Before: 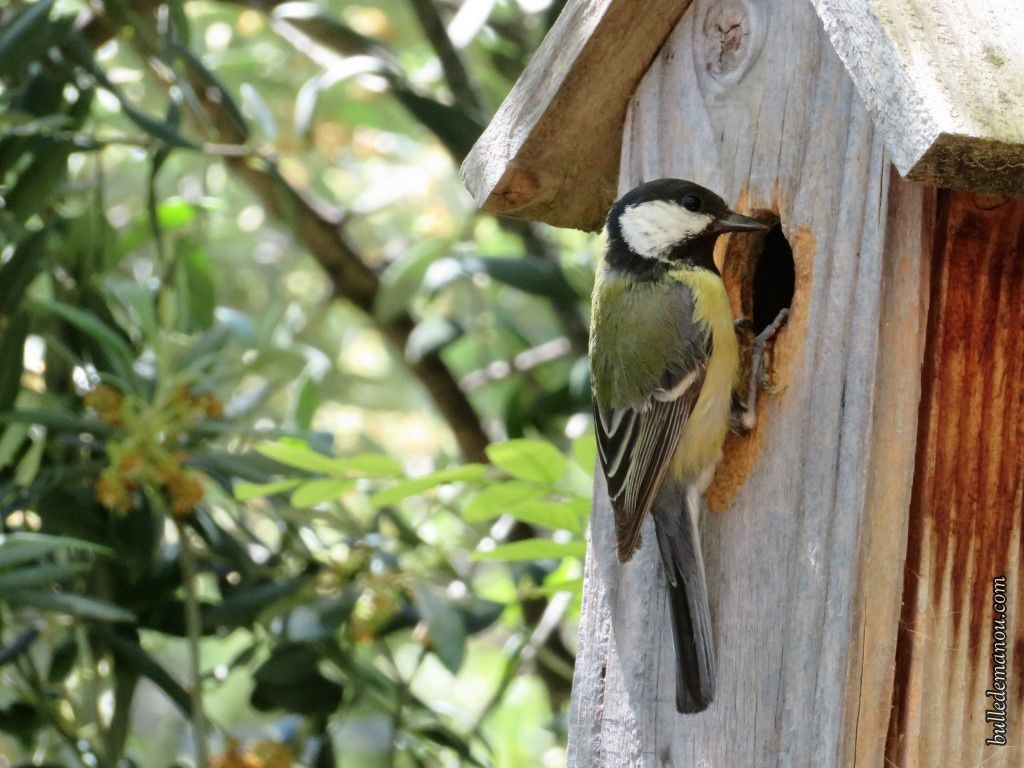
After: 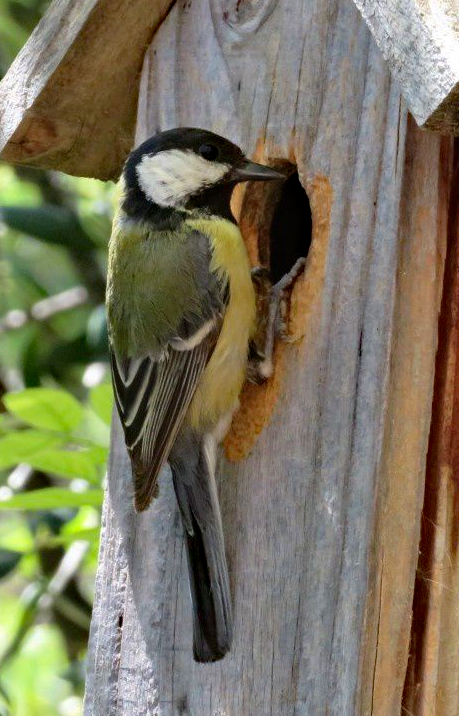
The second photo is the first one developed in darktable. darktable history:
base curve: curves: ch0 [(0, 0) (0.303, 0.277) (1, 1)], exposure shift 0.01, preserve colors none
haze removal: strength 0.298, distance 0.249, compatibility mode true, adaptive false
crop: left 47.218%, top 6.69%, right 7.882%
